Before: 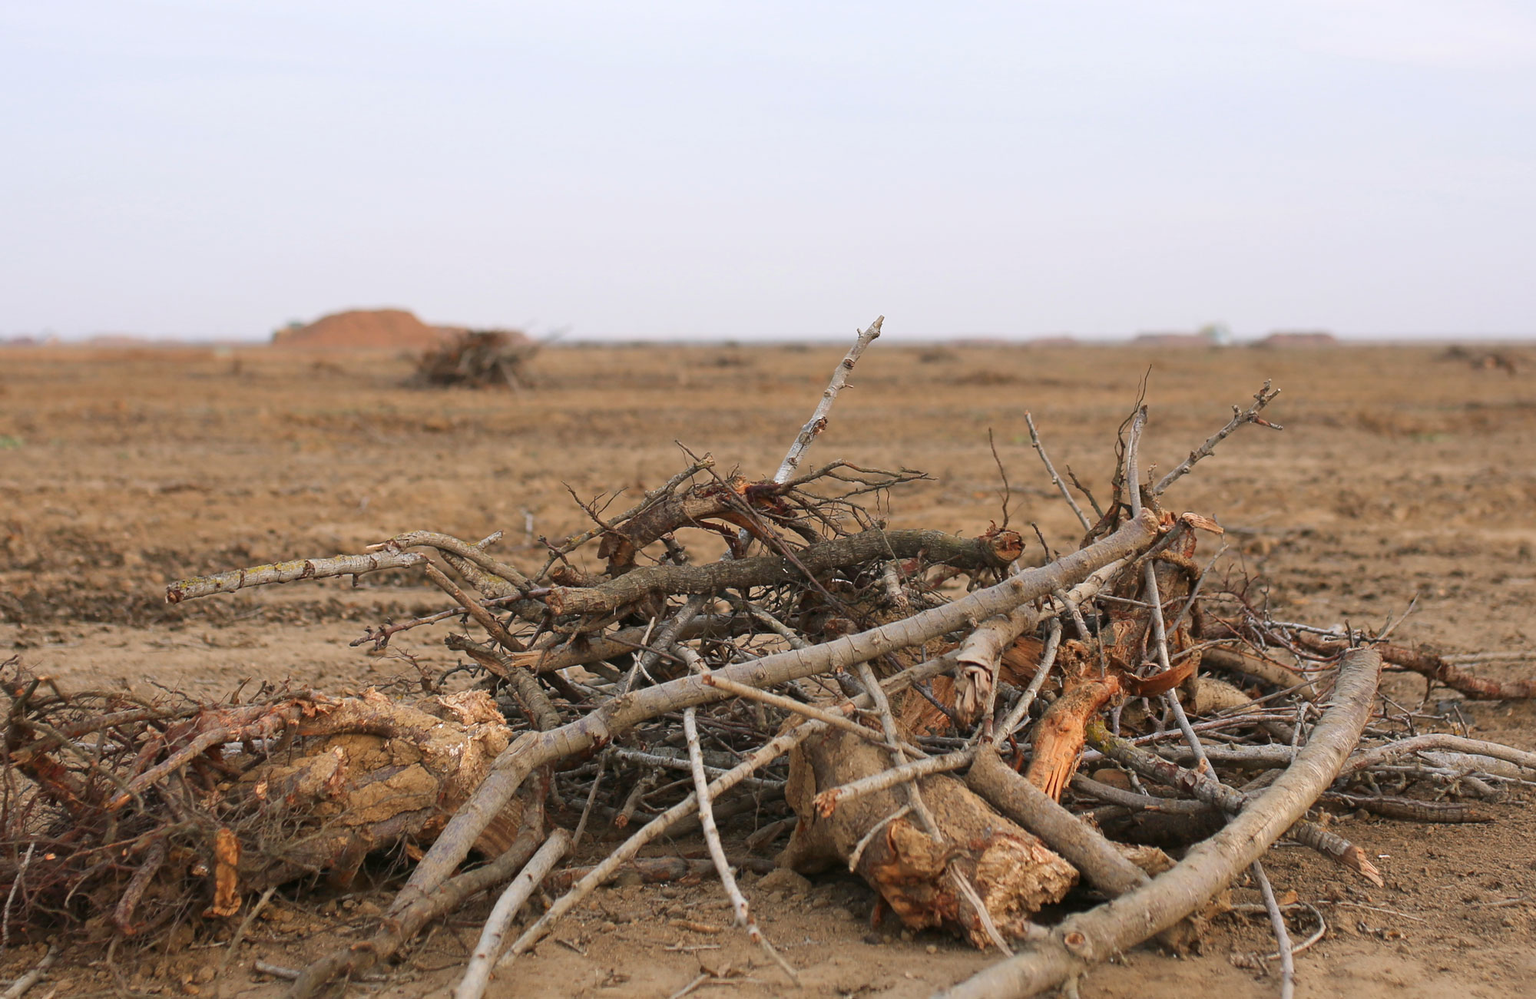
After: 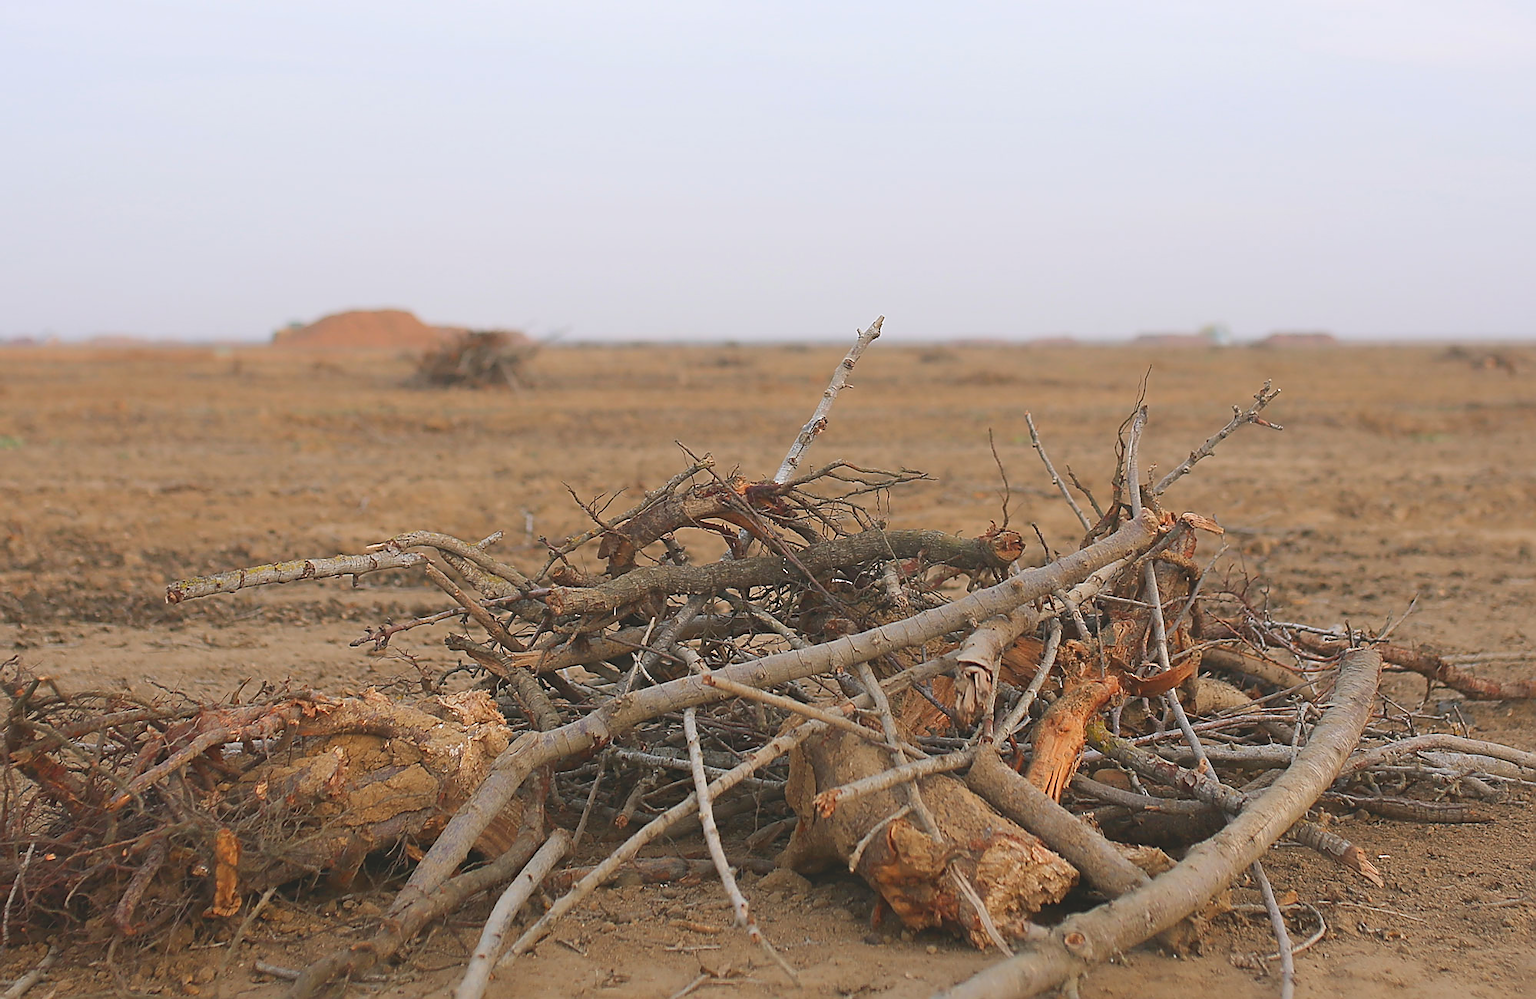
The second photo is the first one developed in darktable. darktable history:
local contrast: detail 70%
sharpen: radius 1.4, amount 1.25, threshold 0.7
